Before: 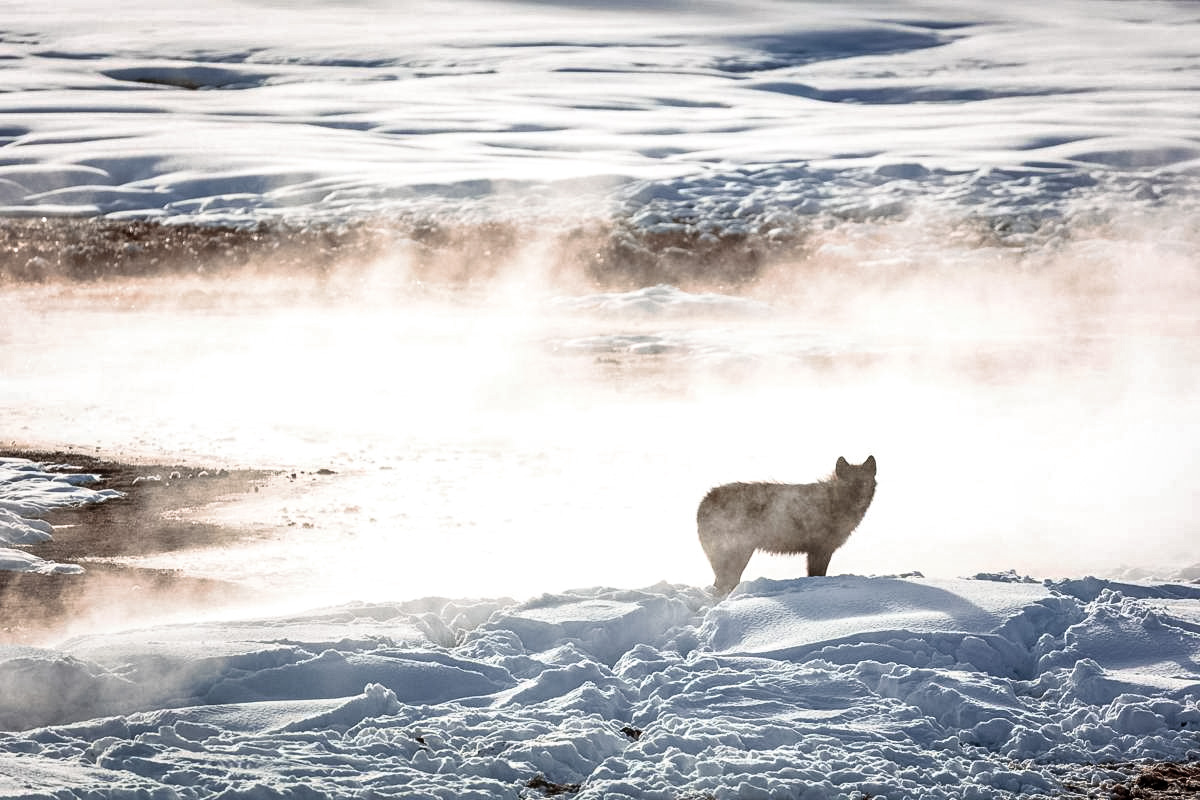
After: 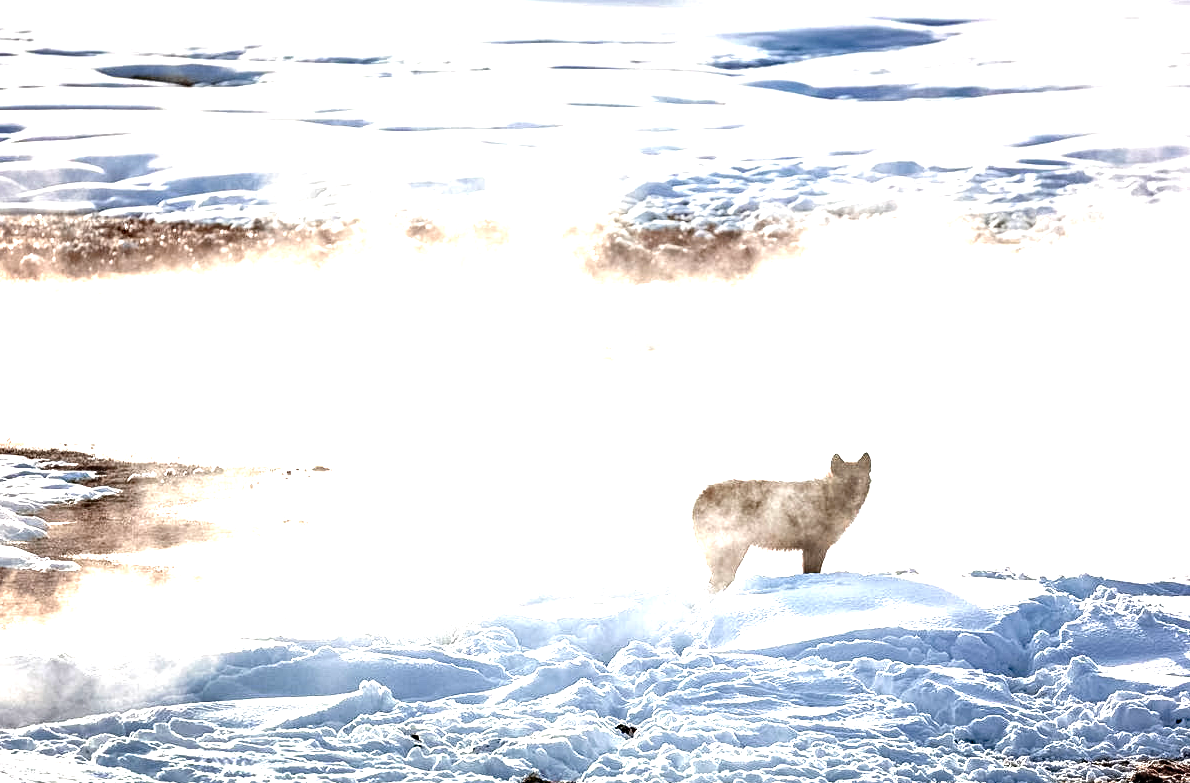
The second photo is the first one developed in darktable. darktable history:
exposure: exposure 0.201 EV, compensate exposure bias true, compensate highlight preservation false
haze removal: compatibility mode true, adaptive false
crop: left 0.486%, top 0.473%, right 0.192%, bottom 0.879%
levels: levels [0, 0.352, 0.703]
